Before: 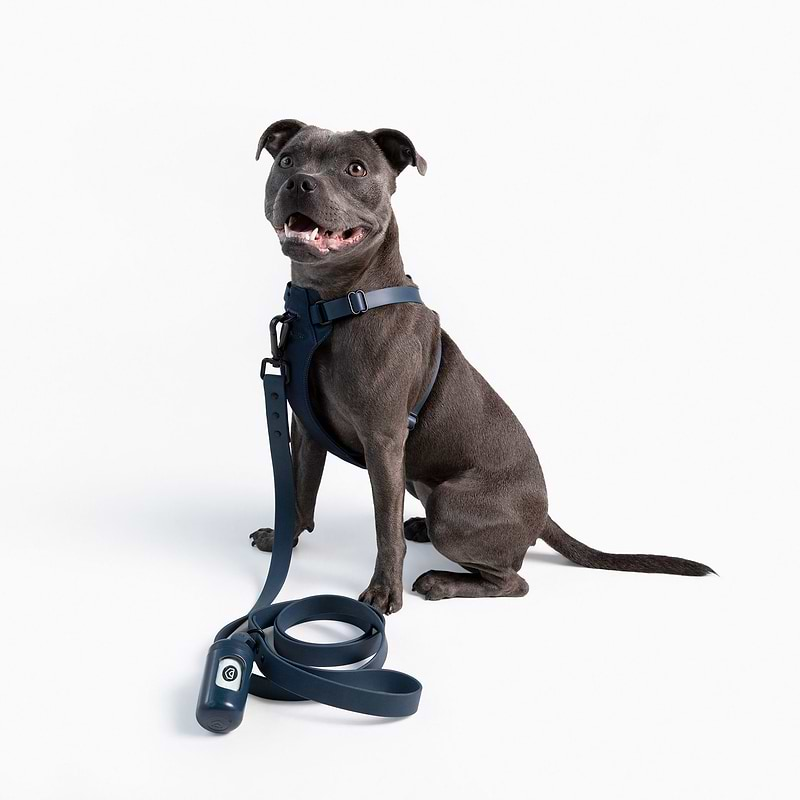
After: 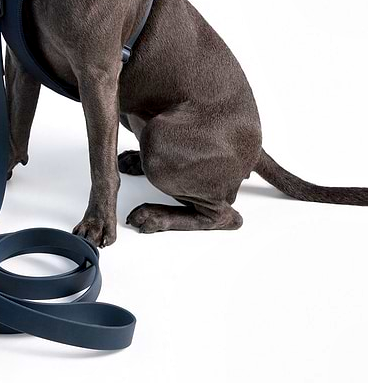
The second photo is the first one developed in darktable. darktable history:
local contrast: highlights 106%, shadows 103%, detail 119%, midtone range 0.2
crop: left 35.816%, top 45.947%, right 18.108%, bottom 6.12%
